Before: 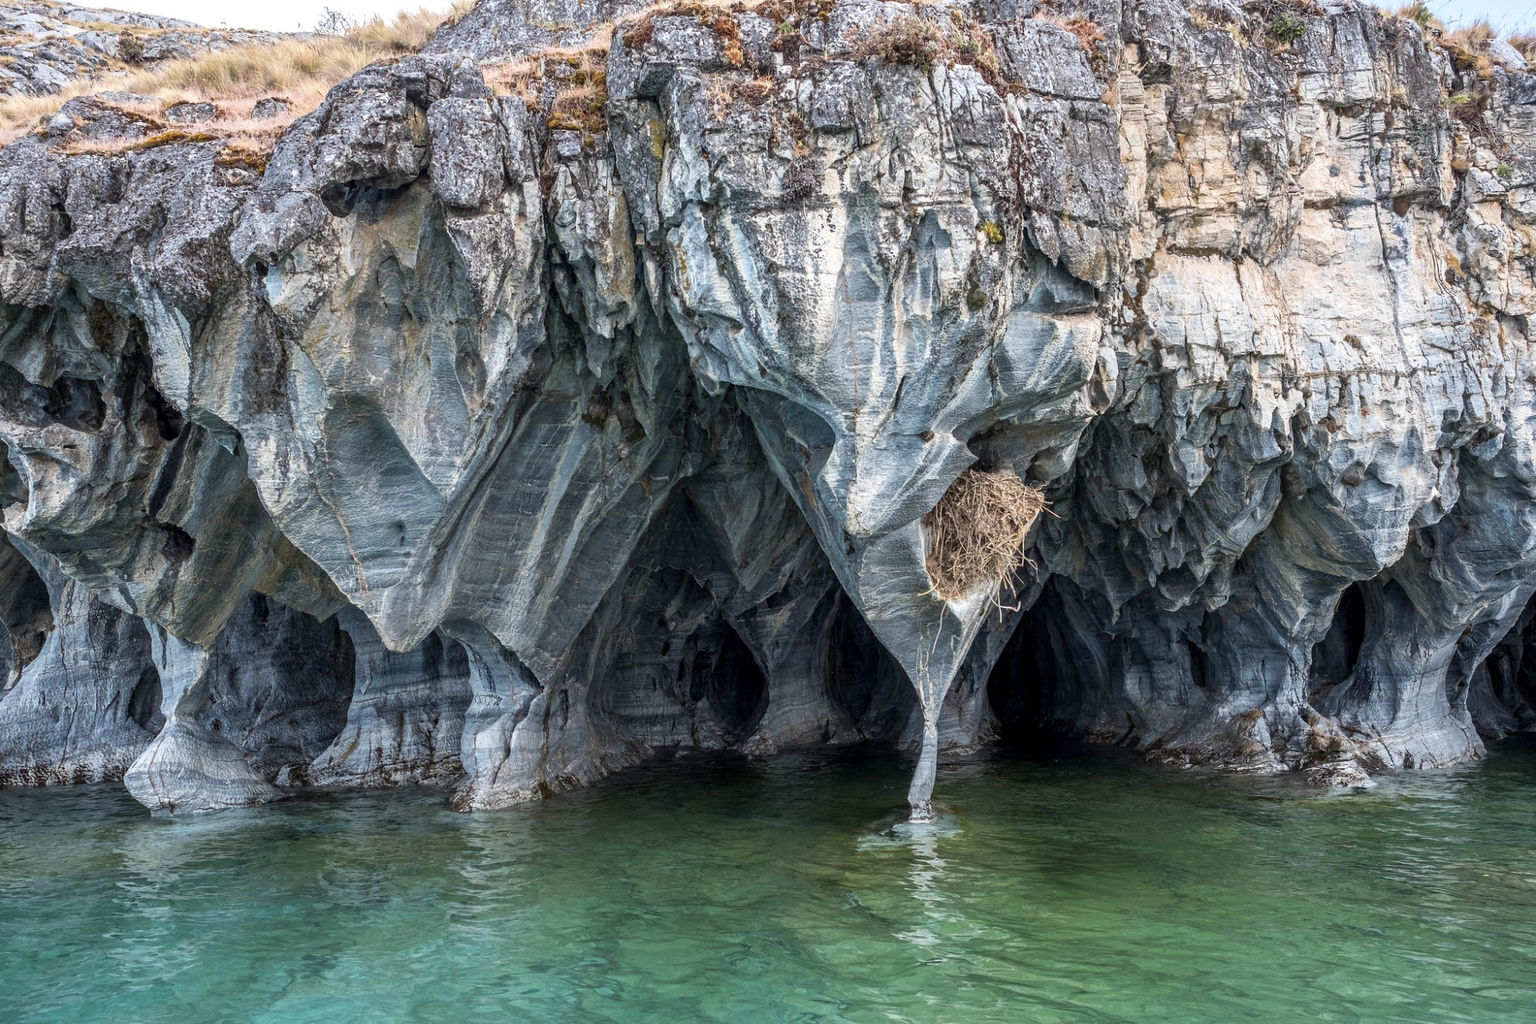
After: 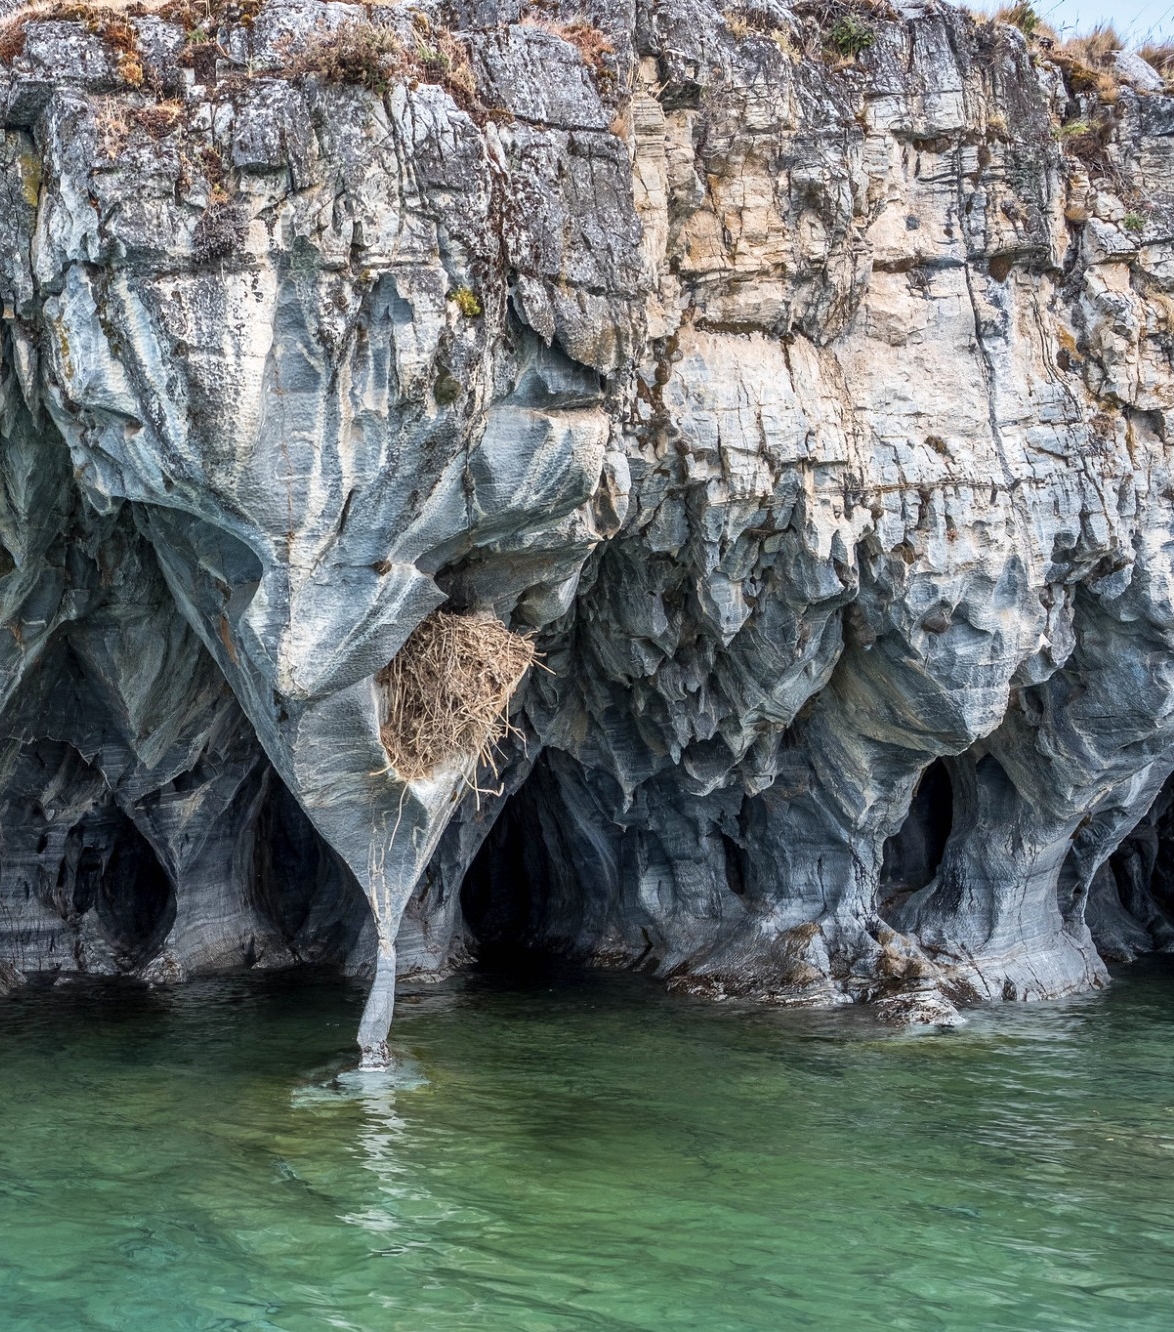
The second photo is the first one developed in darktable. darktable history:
crop: left 41.288%
shadows and highlights: soften with gaussian
